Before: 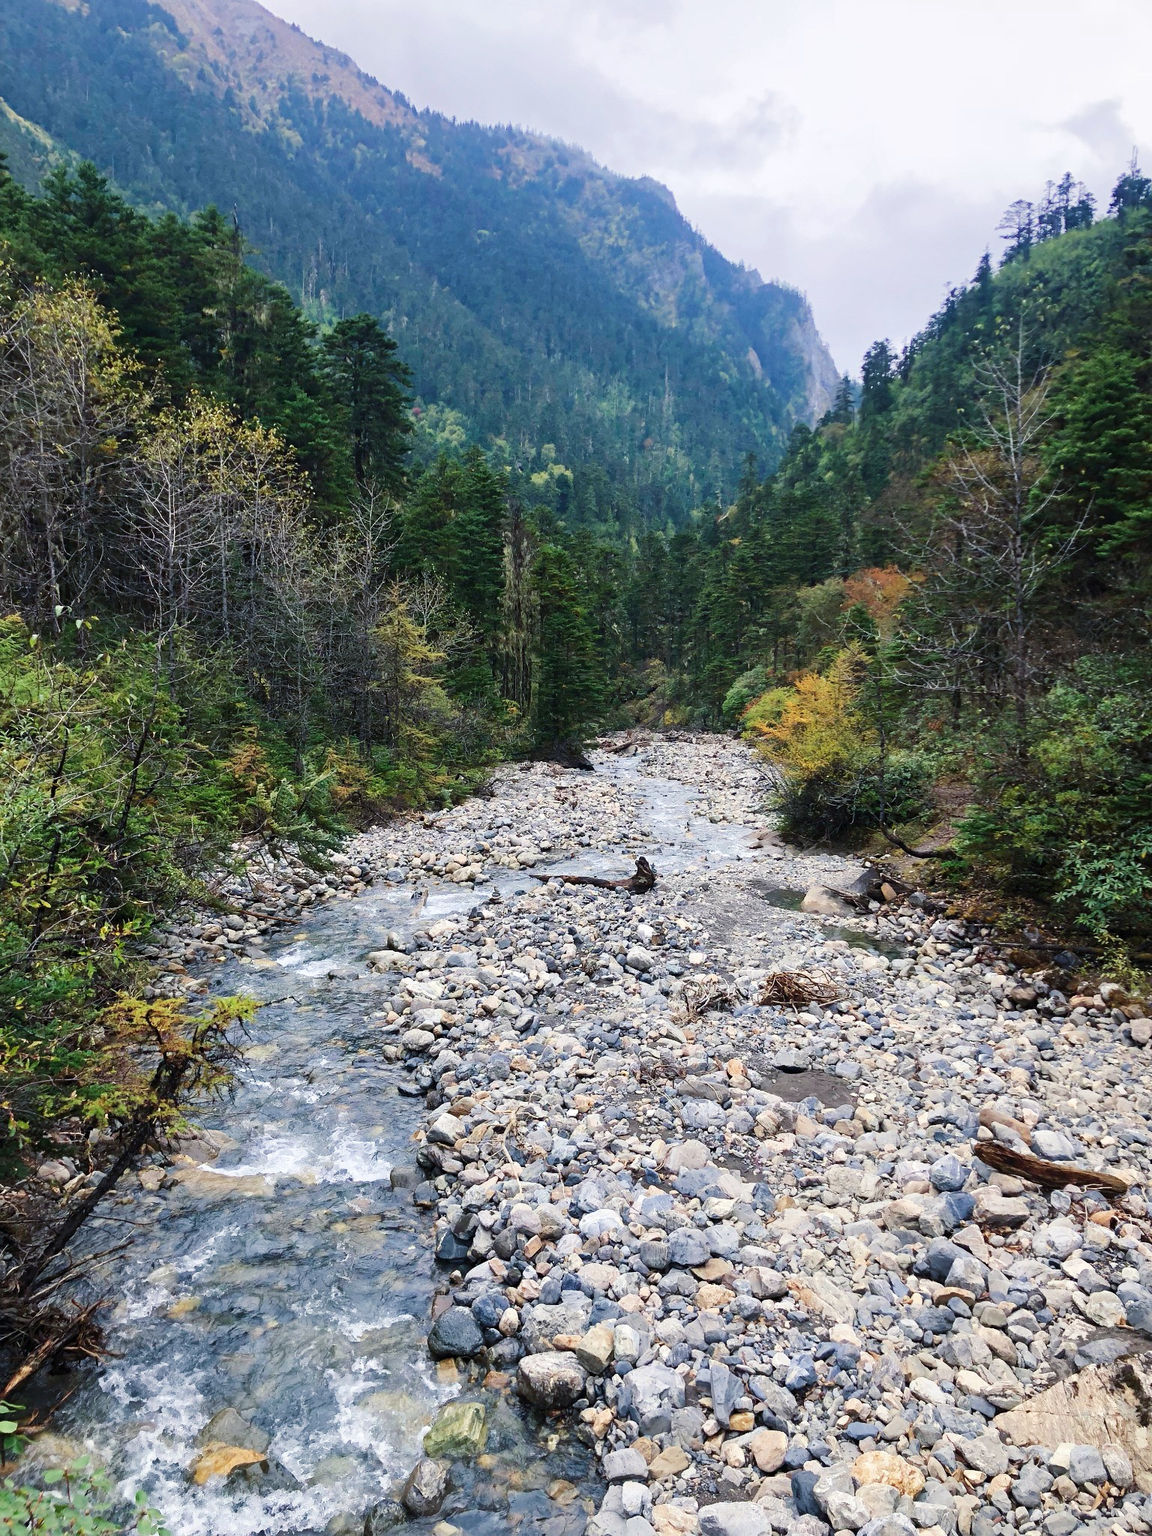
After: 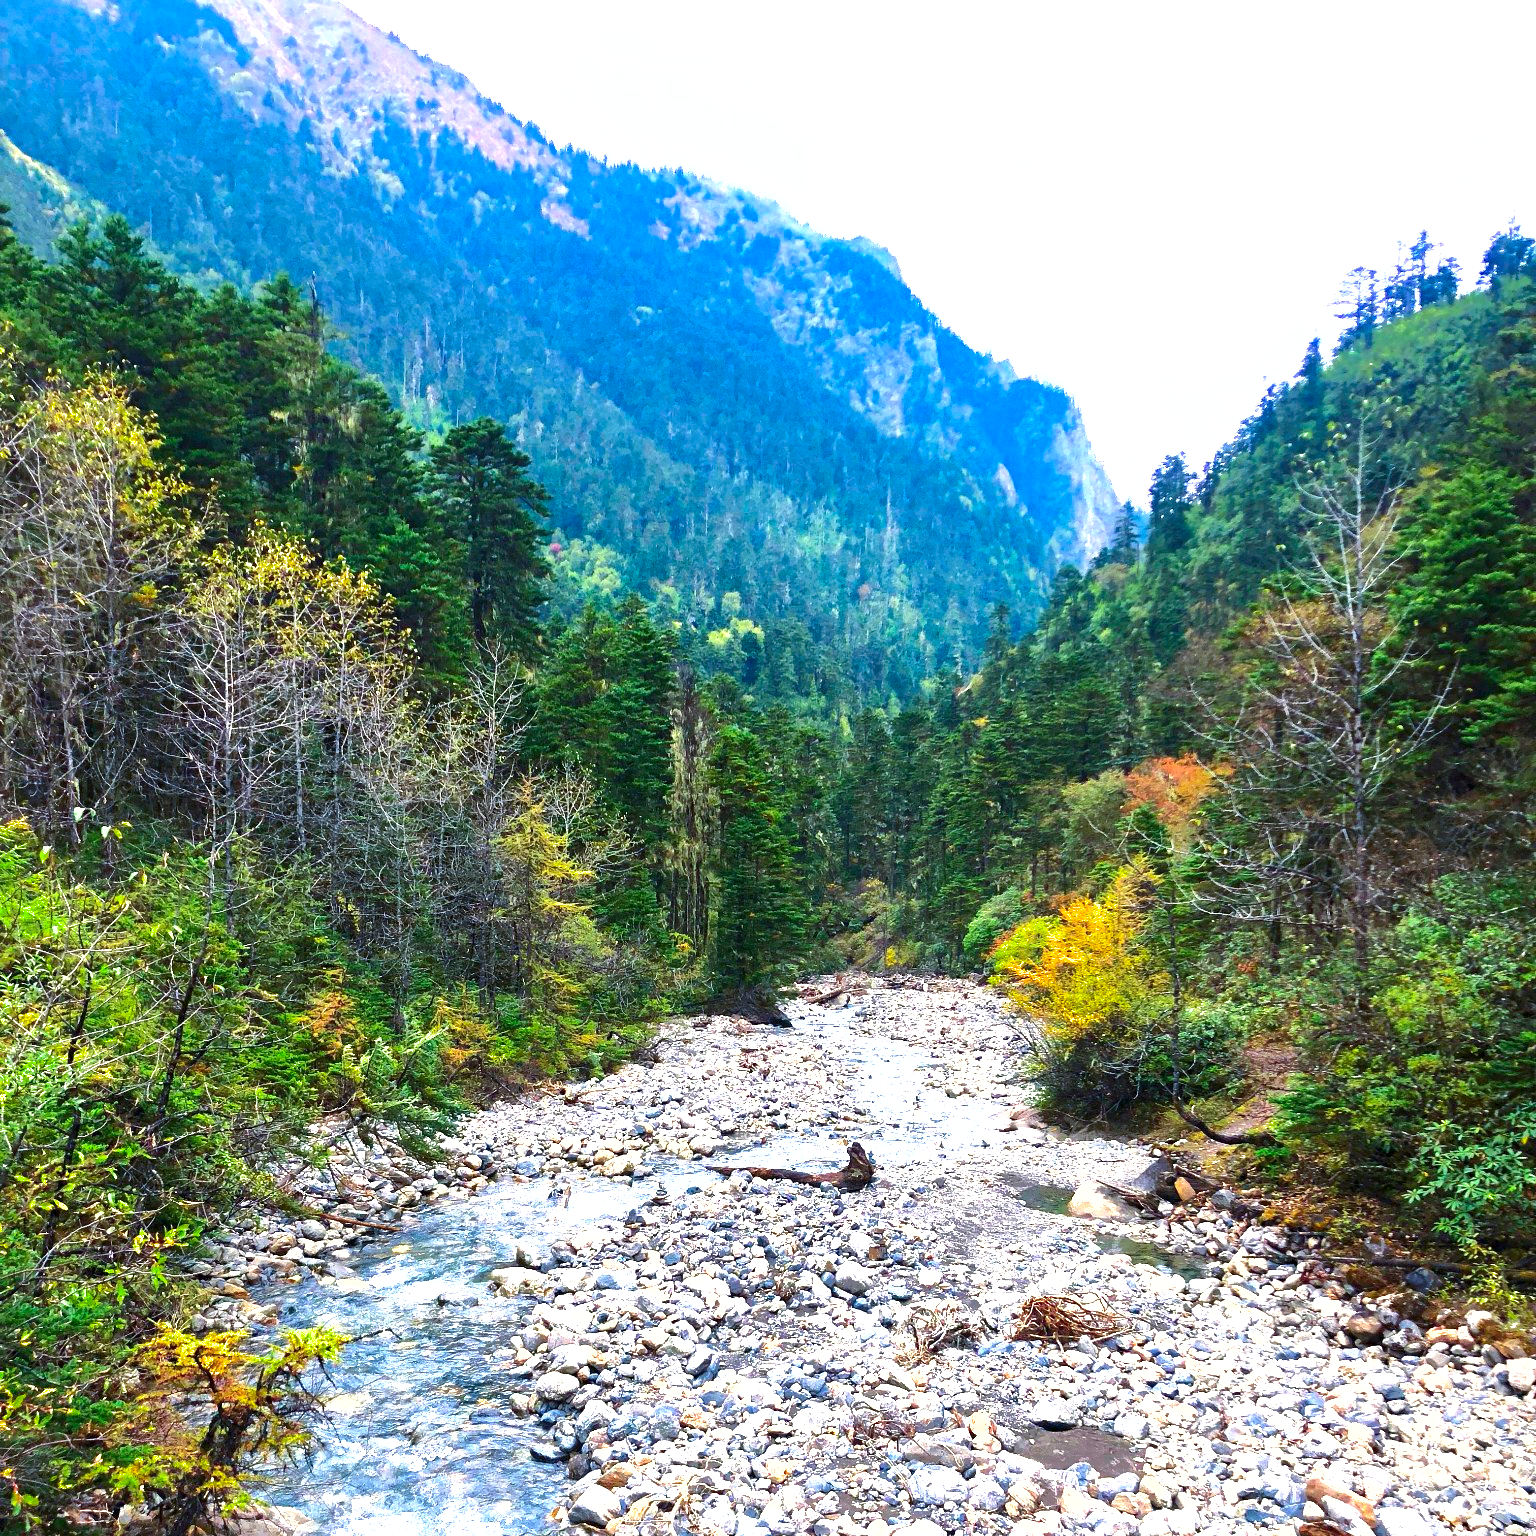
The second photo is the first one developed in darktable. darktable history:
crop: bottom 24.967%
color correction: saturation 1.34
exposure: black level correction 0, exposure 1.1 EV, compensate highlight preservation false
contrast brightness saturation: contrast 0.15, brightness -0.01, saturation 0.1
local contrast: highlights 100%, shadows 100%, detail 120%, midtone range 0.2
shadows and highlights: shadows 40, highlights -60
